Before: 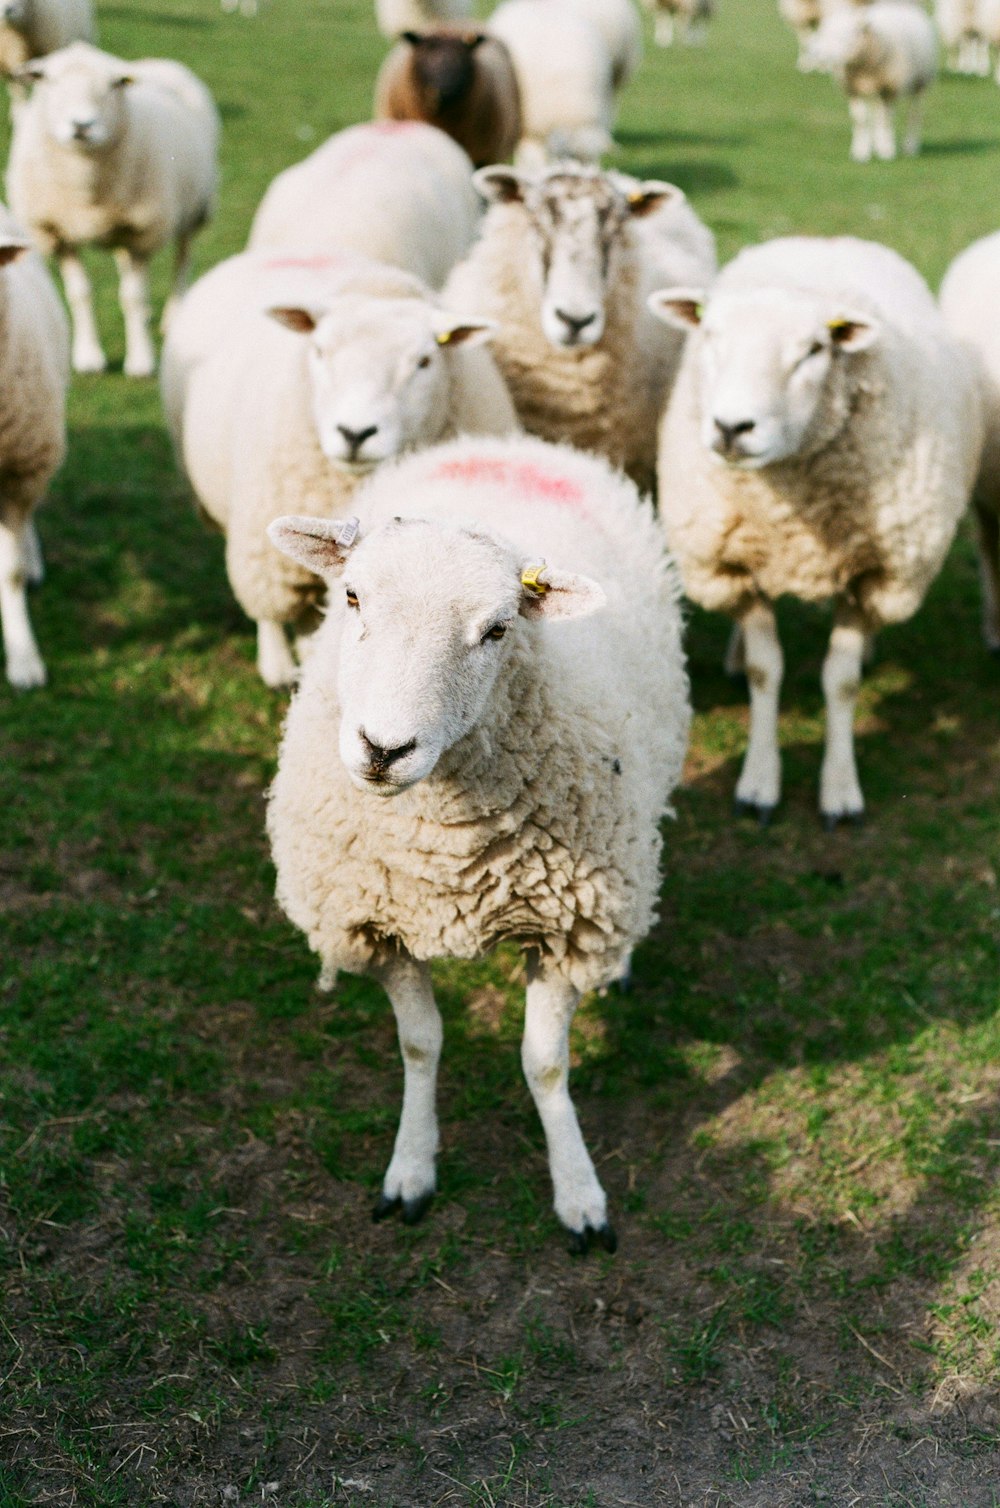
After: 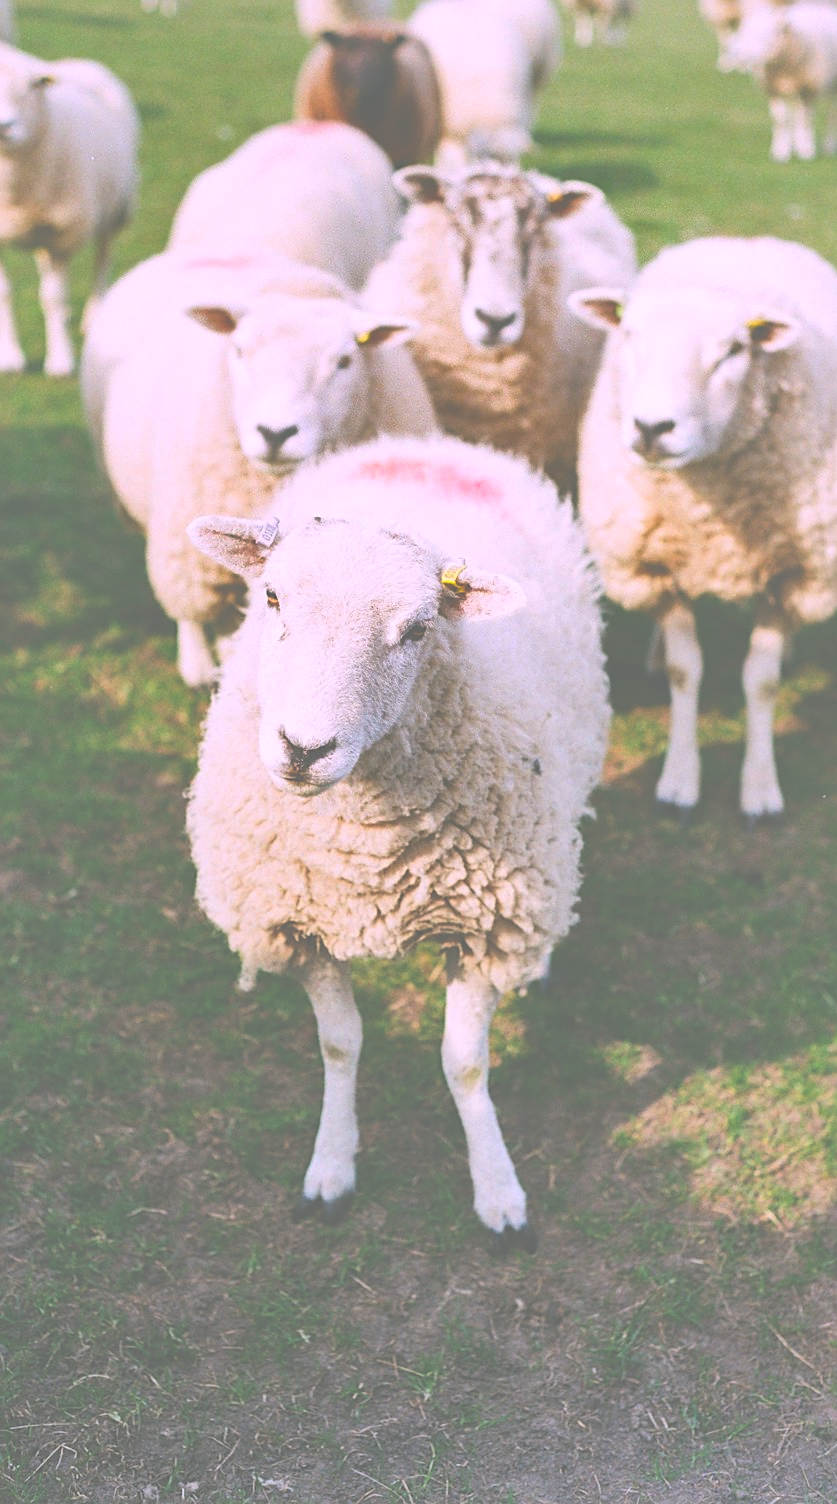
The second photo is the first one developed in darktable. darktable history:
sharpen: on, module defaults
shadows and highlights: on, module defaults
crop: left 8.026%, right 7.374%
white balance: red 1.066, blue 1.119
exposure: black level correction -0.062, exposure -0.05 EV, compensate highlight preservation false
contrast brightness saturation: contrast 0.1, brightness 0.3, saturation 0.14
